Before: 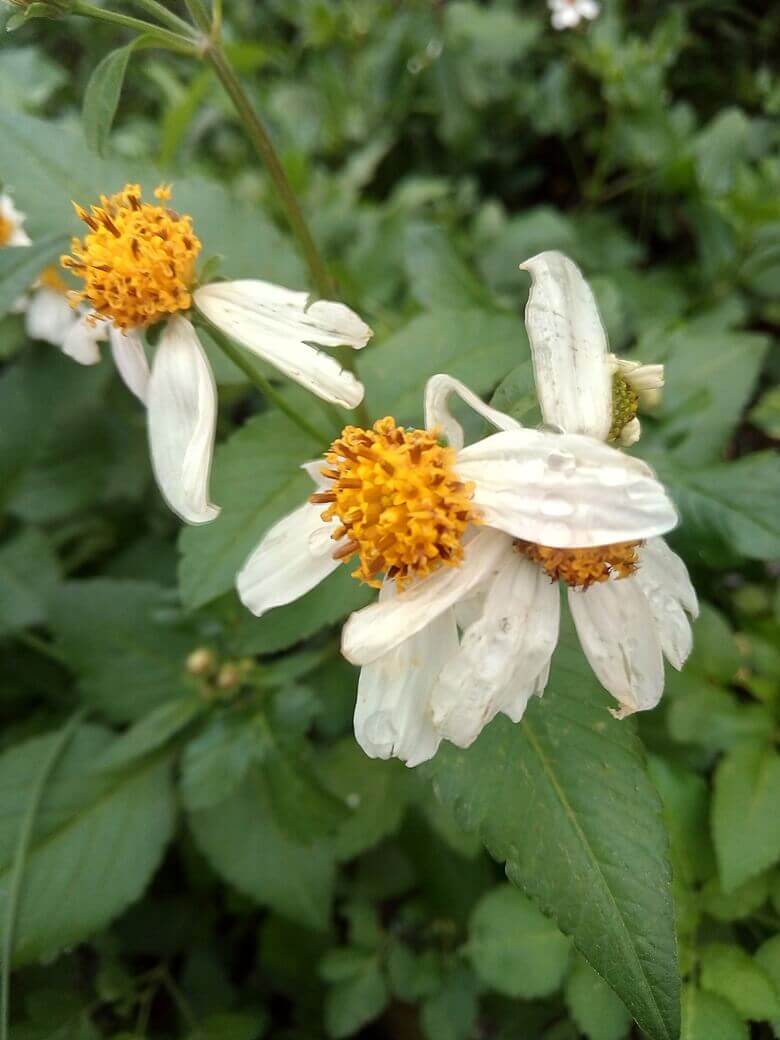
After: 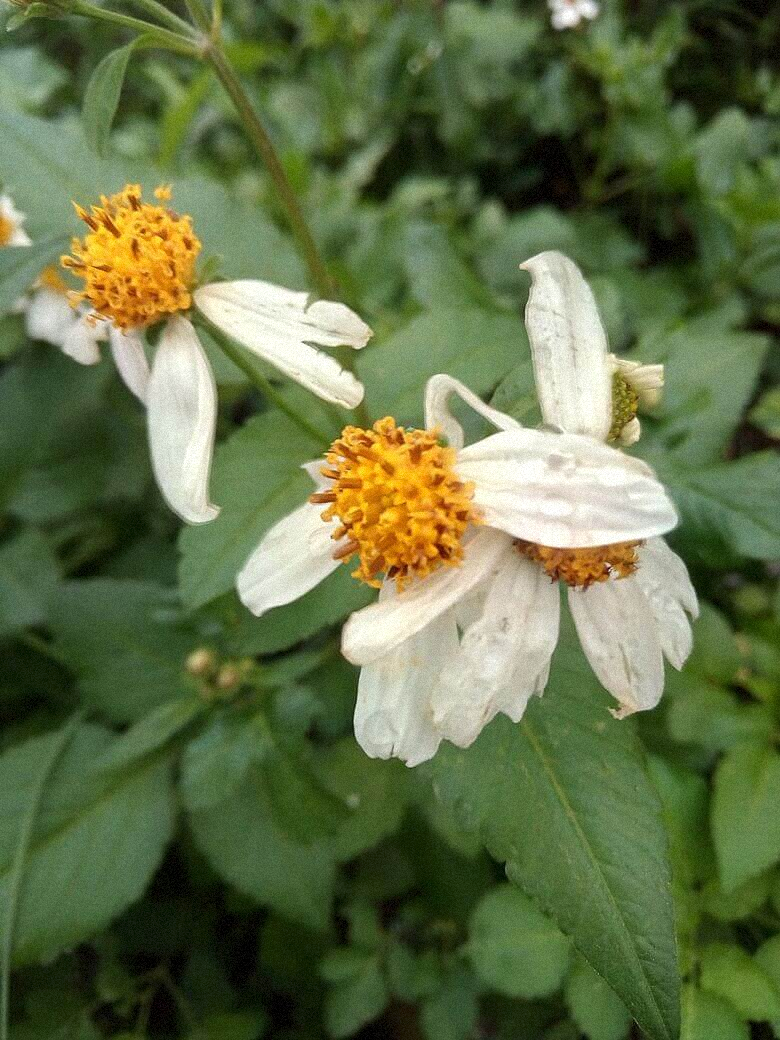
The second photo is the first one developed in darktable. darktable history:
white balance: emerald 1
grain: mid-tones bias 0%
